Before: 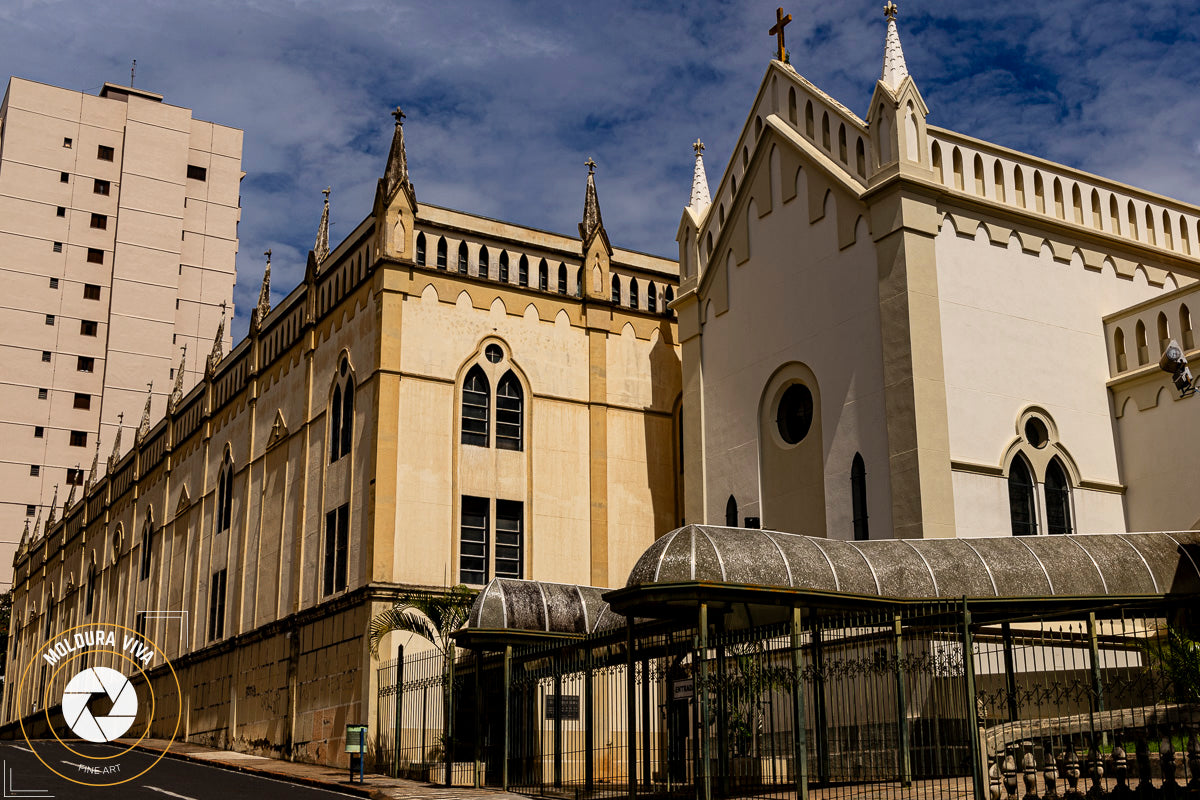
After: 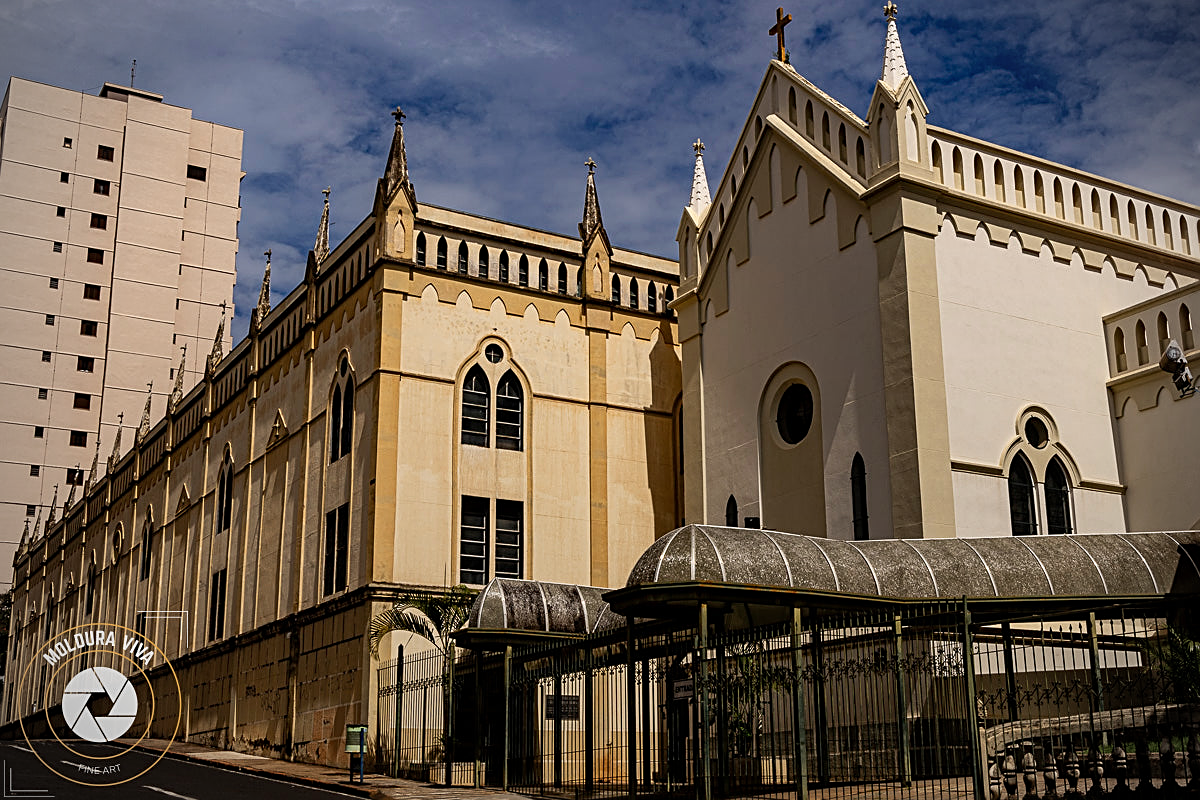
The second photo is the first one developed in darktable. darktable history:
sharpen: on, module defaults
graduated density: rotation -180°, offset 27.42
vignetting: on, module defaults
white balance: emerald 1
